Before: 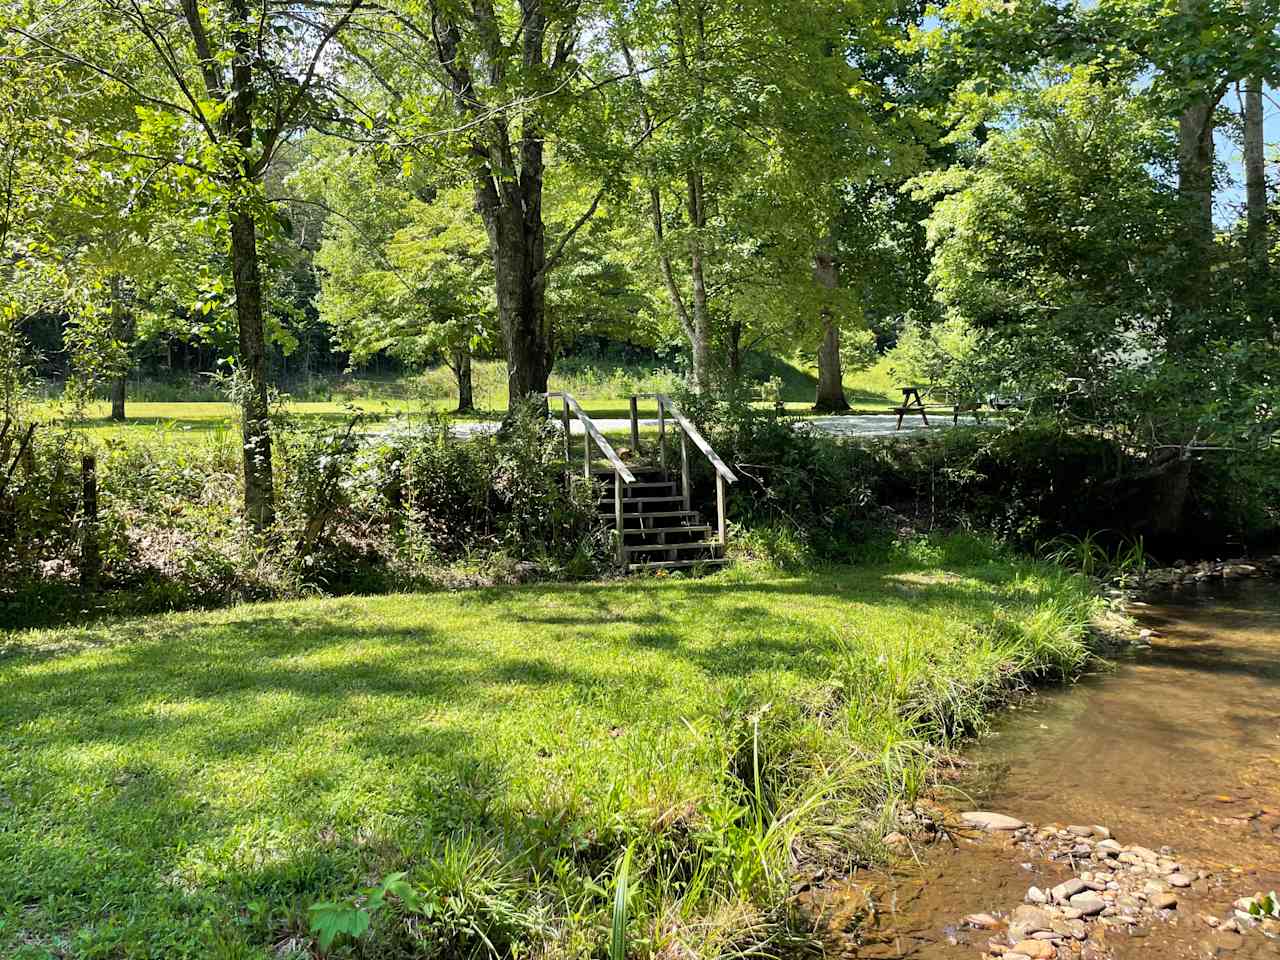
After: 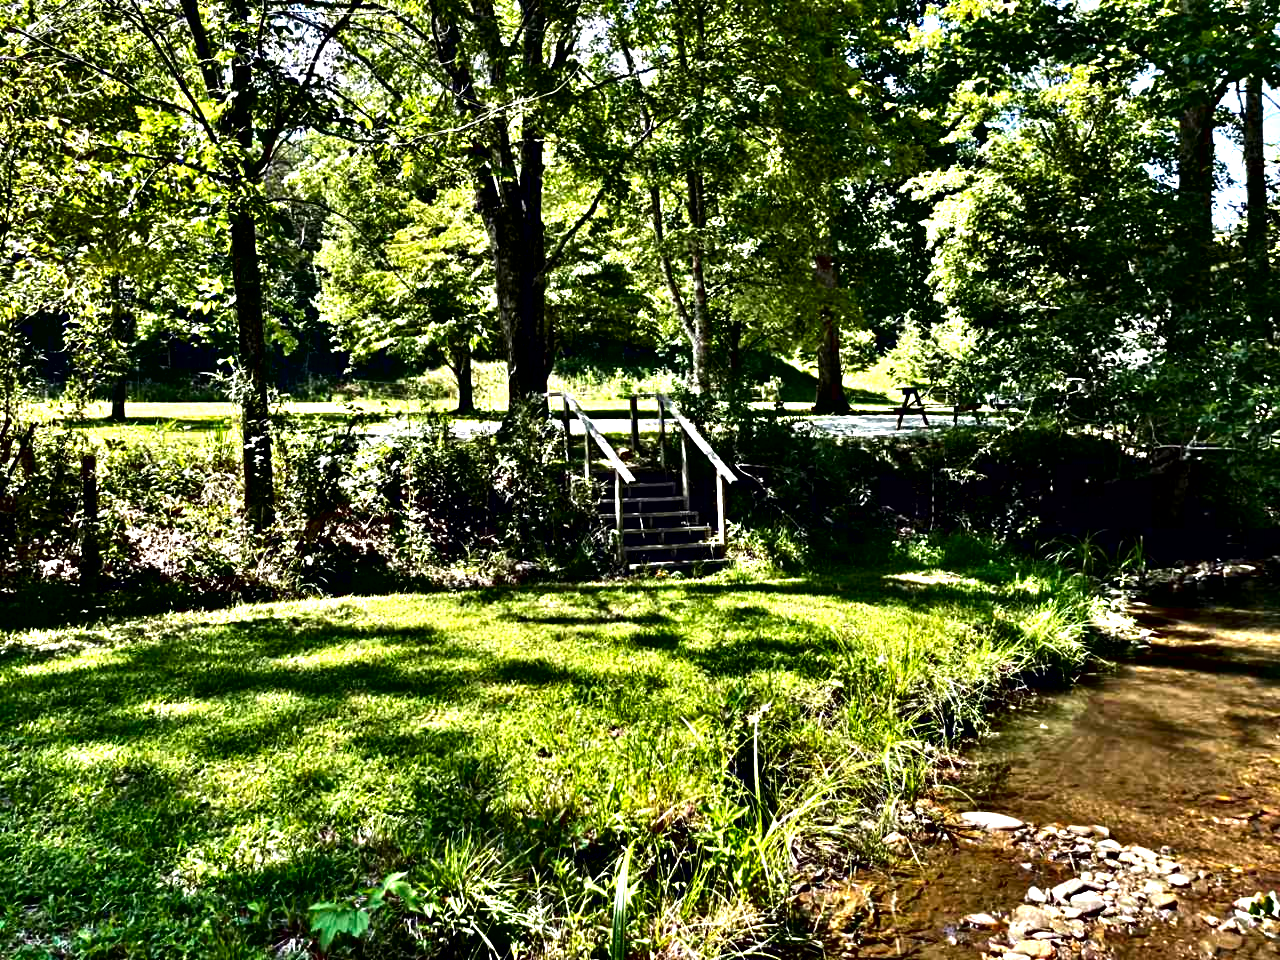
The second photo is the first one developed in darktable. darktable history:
contrast equalizer: octaves 7, y [[0.48, 0.654, 0.731, 0.706, 0.772, 0.382], [0.55 ×6], [0 ×6], [0 ×6], [0 ×6]]
contrast brightness saturation: contrast 0.1, brightness -0.26, saturation 0.14
